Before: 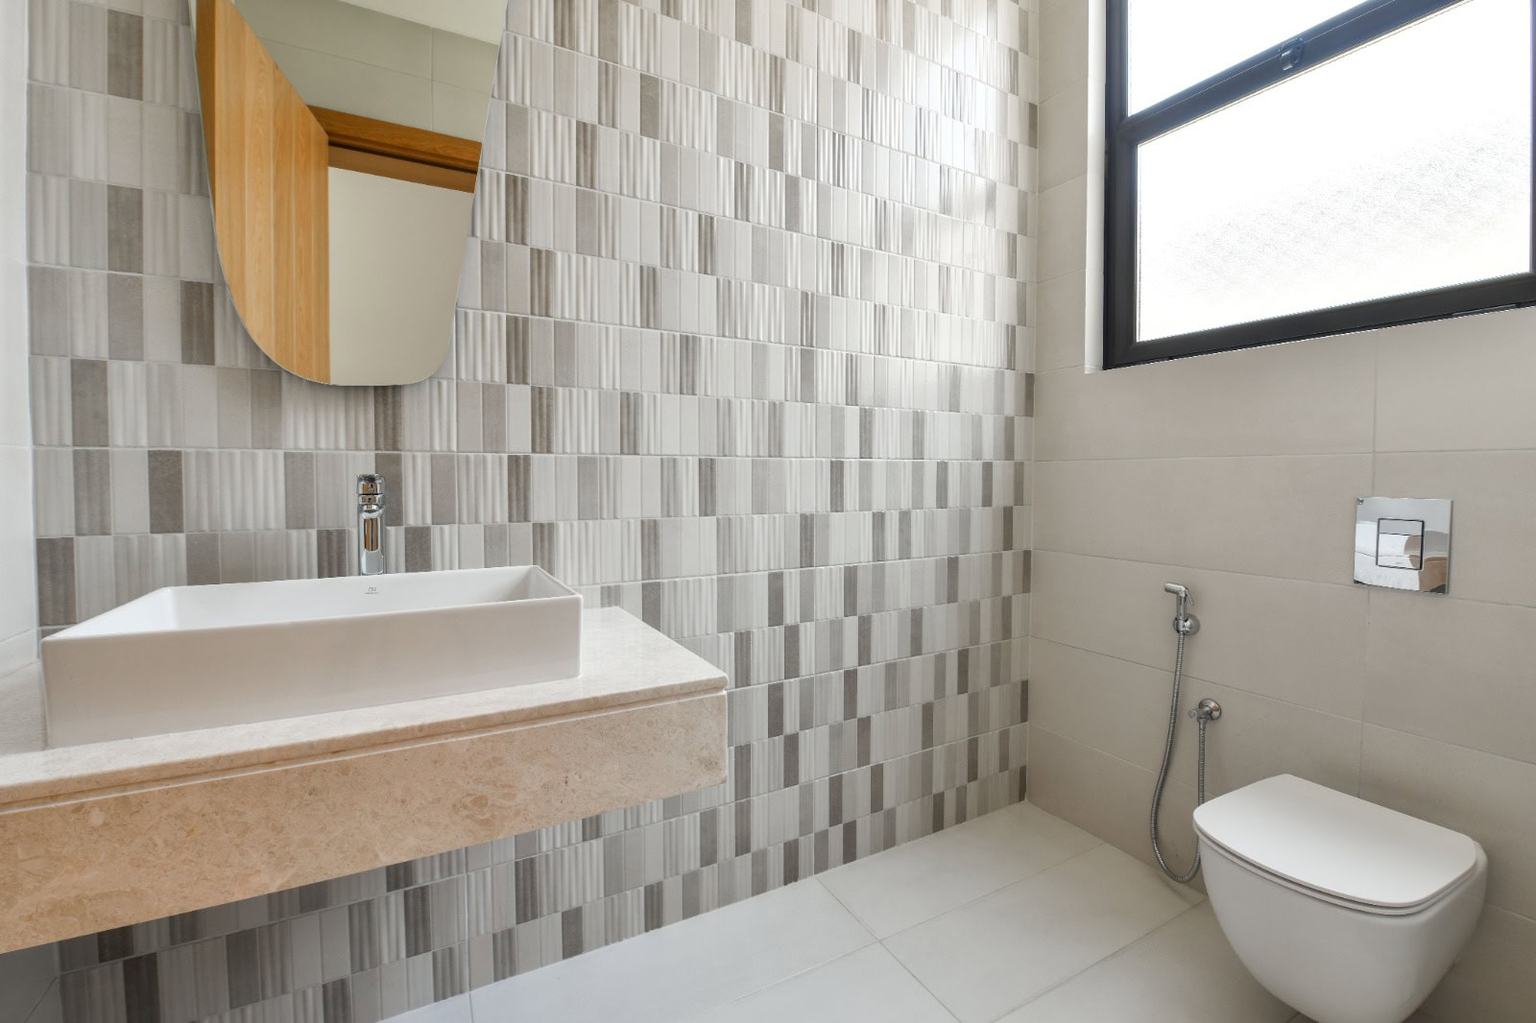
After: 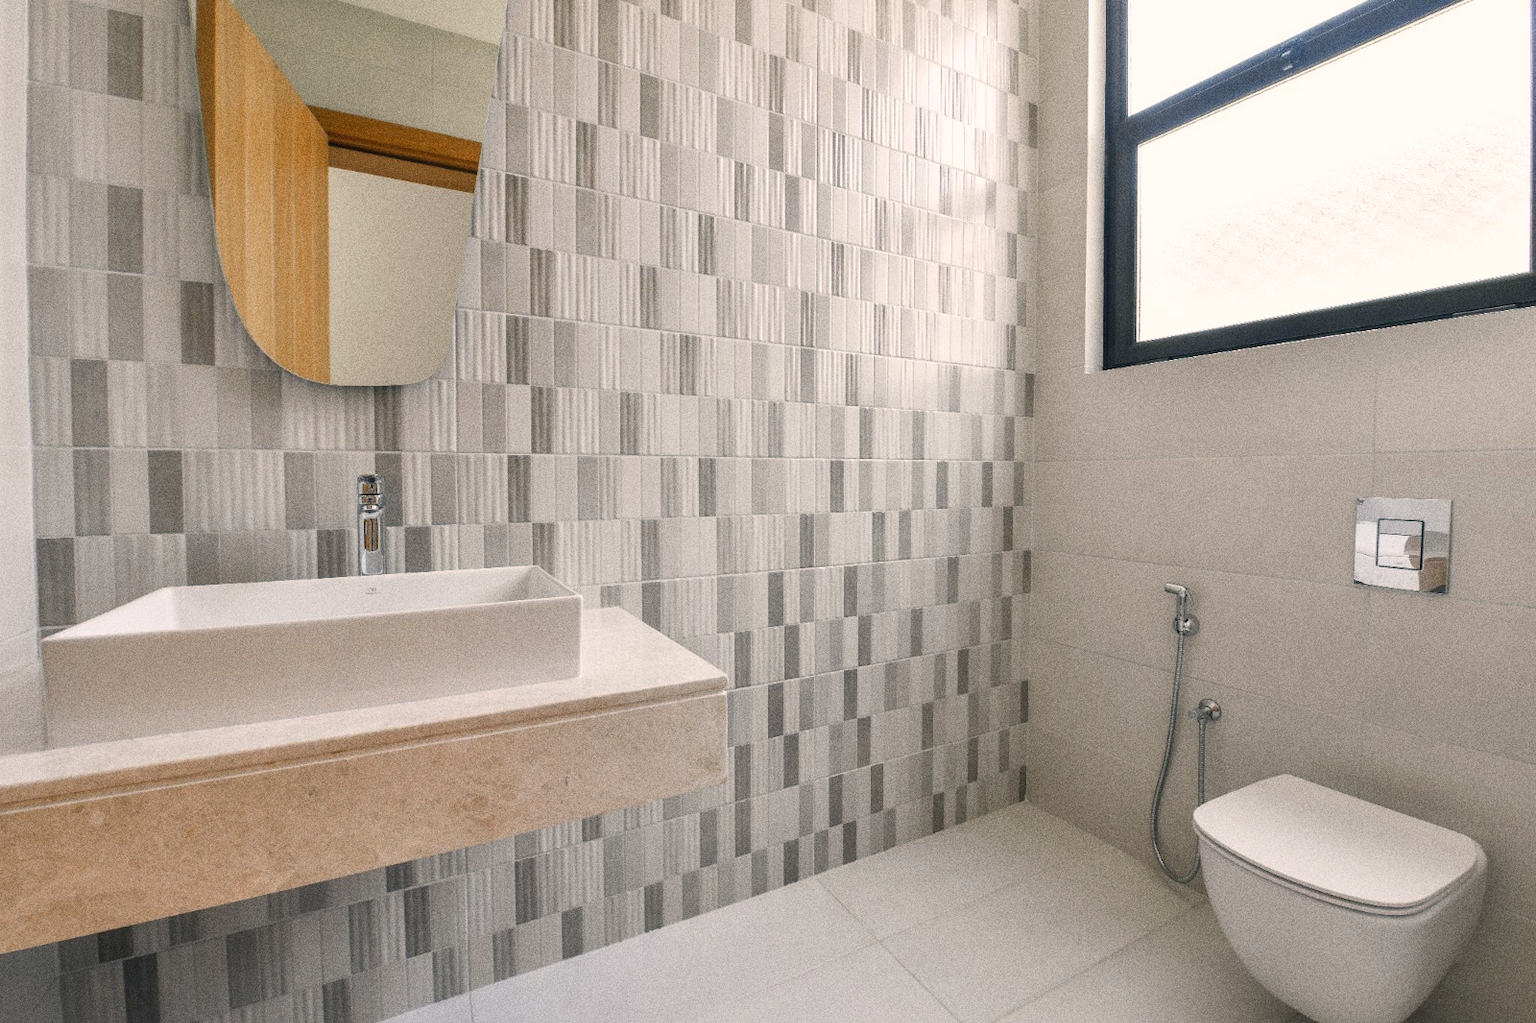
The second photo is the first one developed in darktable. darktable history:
grain: coarseness 0.09 ISO, strength 40%
color correction: highlights a* 5.38, highlights b* 5.3, shadows a* -4.26, shadows b* -5.11
